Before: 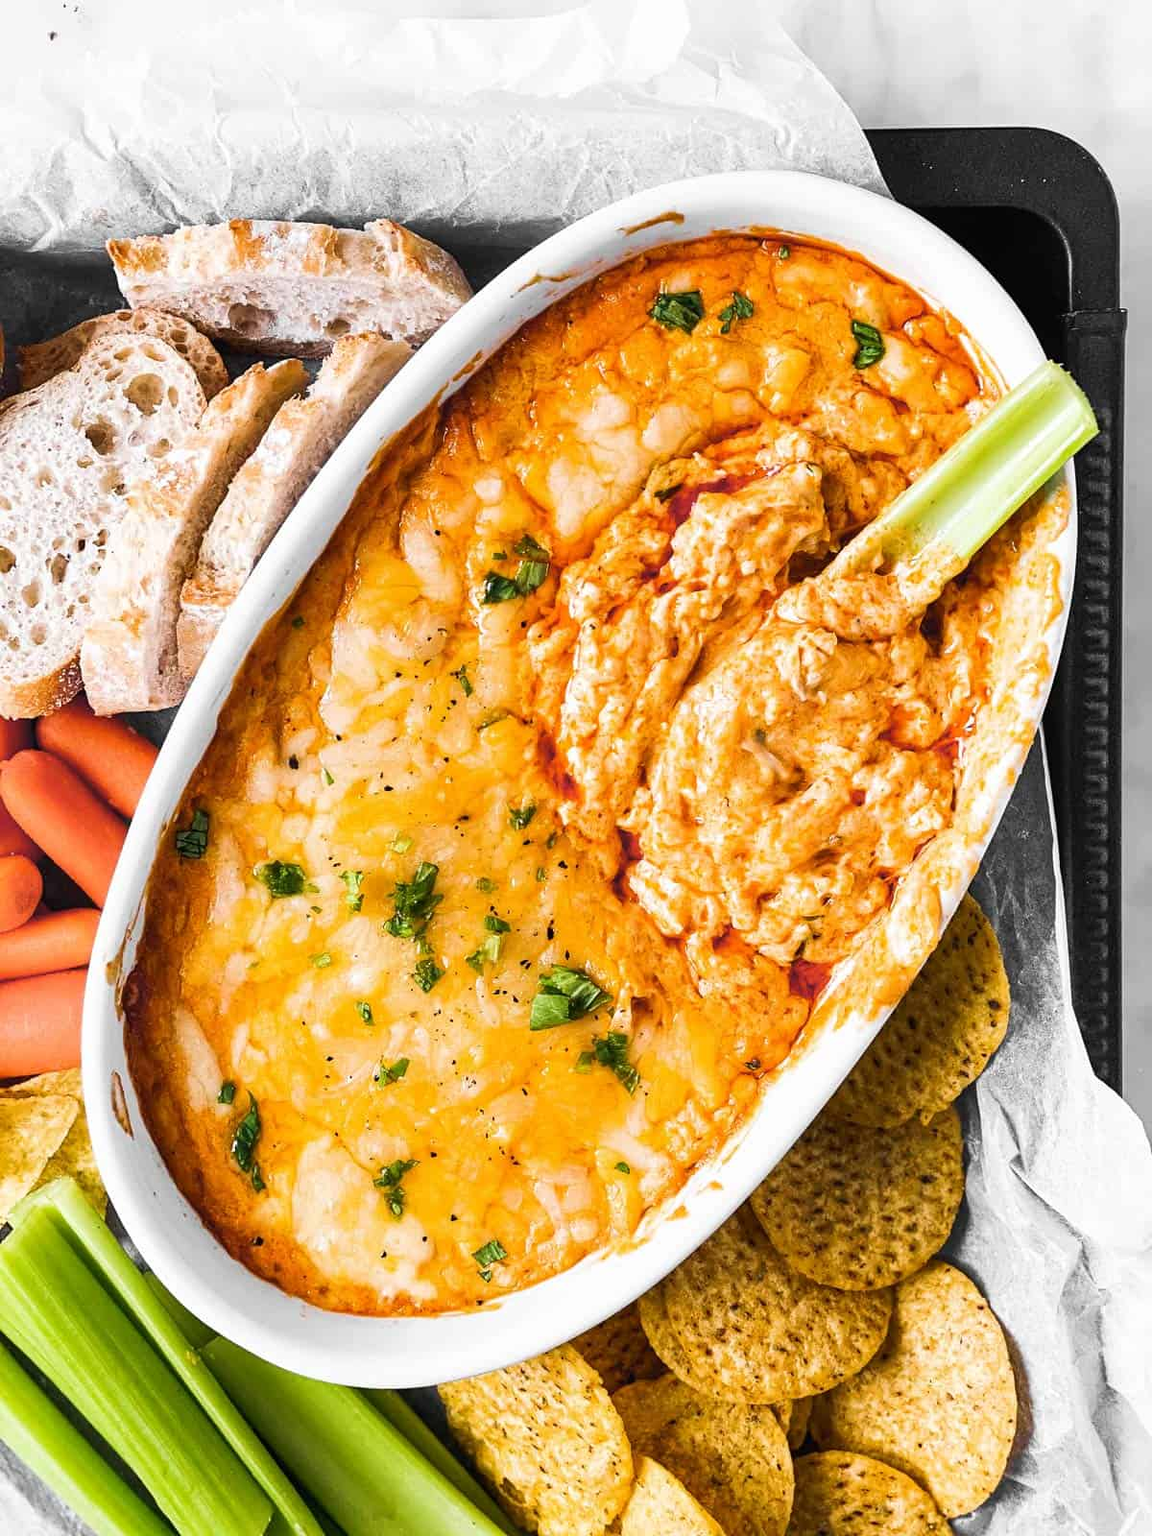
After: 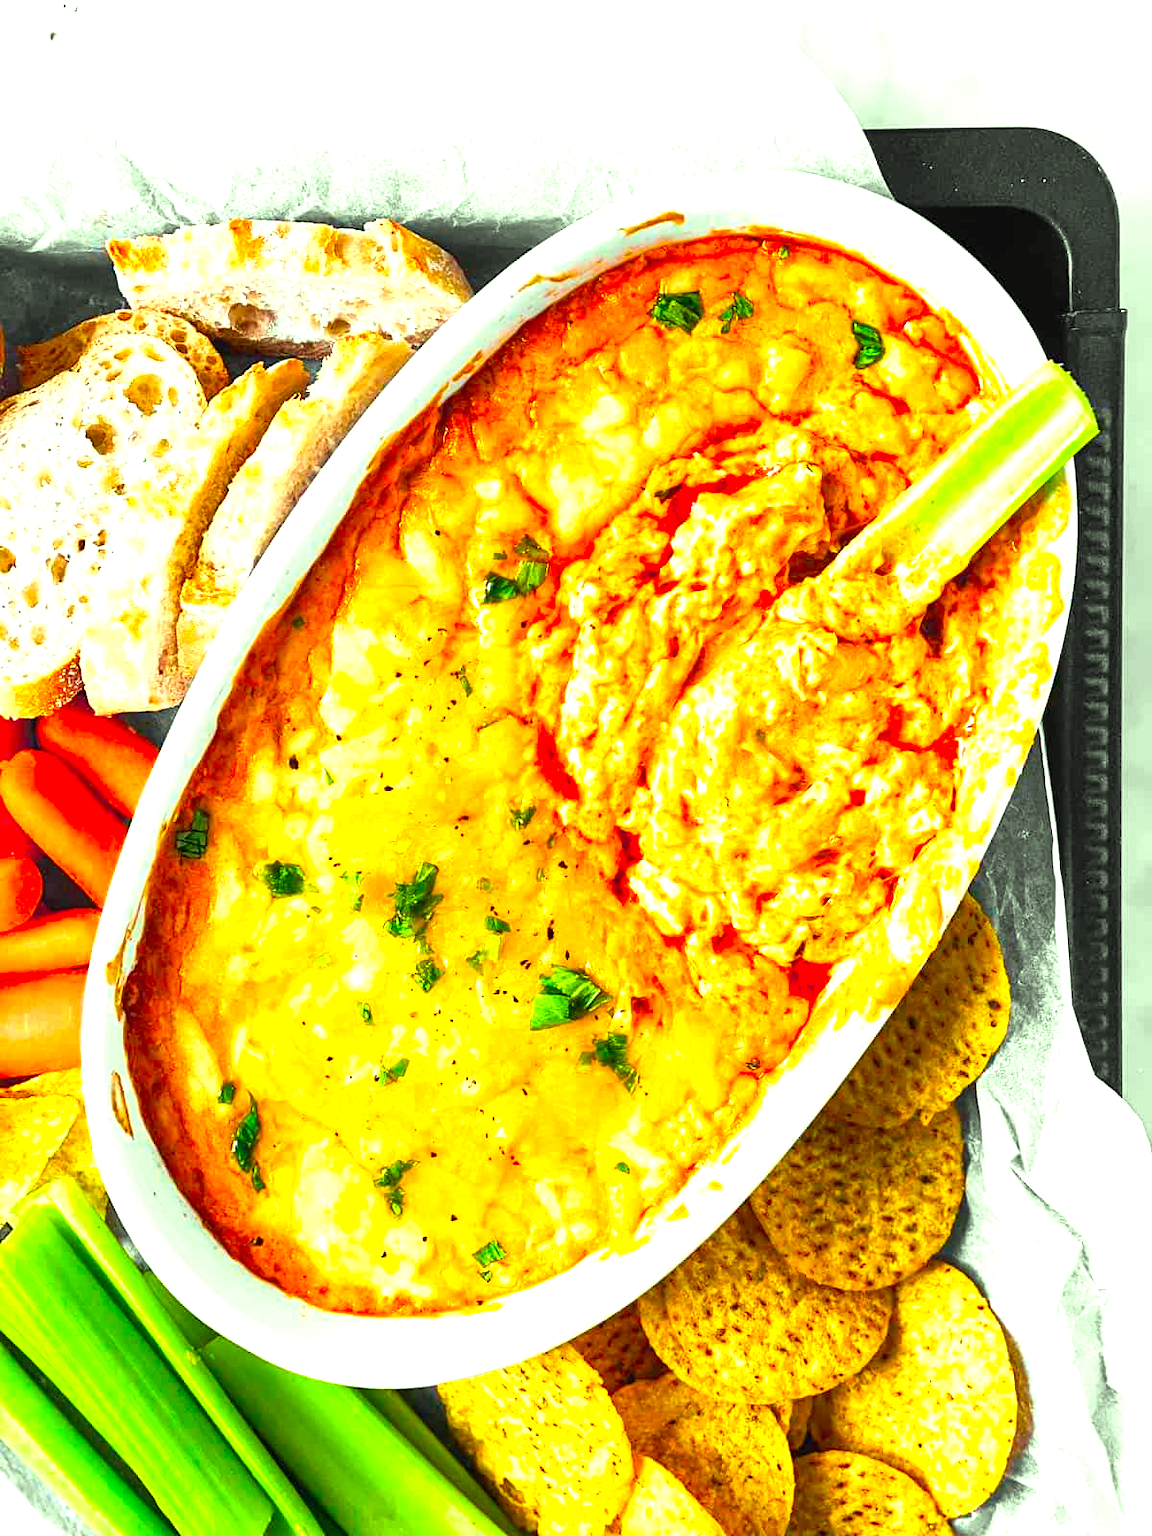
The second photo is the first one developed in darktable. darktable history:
exposure: black level correction 0, exposure 0.95 EV, compensate highlight preservation false
color correction: highlights a* -11.13, highlights b* 9.96, saturation 1.72
